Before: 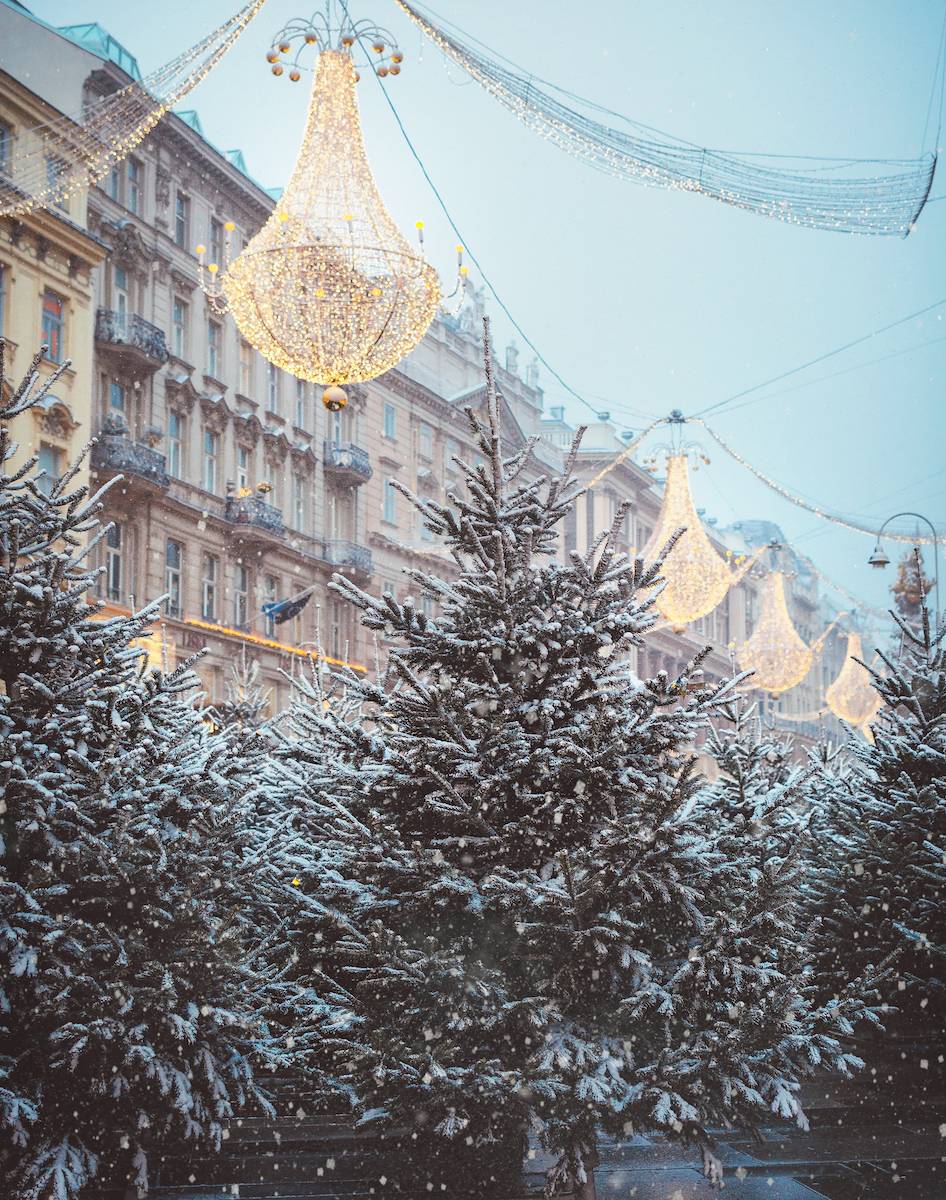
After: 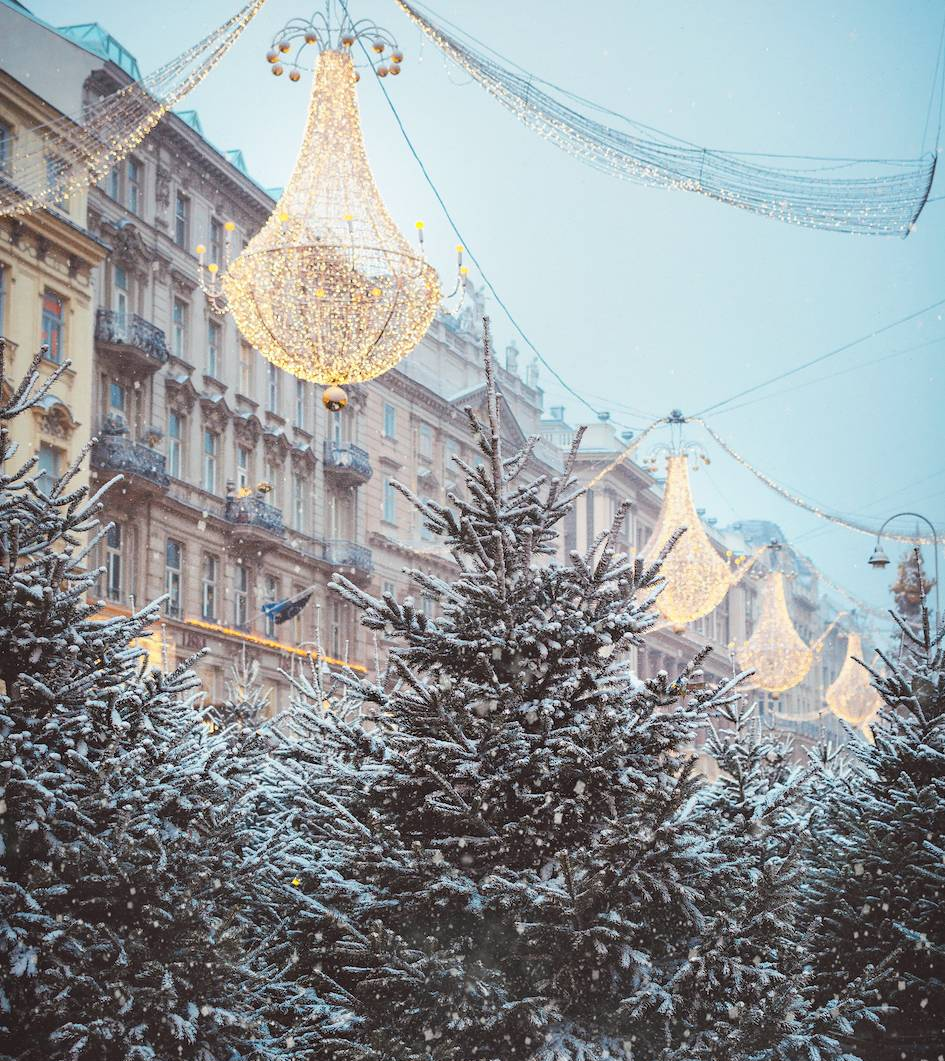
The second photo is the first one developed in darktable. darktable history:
crop and rotate: top 0%, bottom 11.544%
